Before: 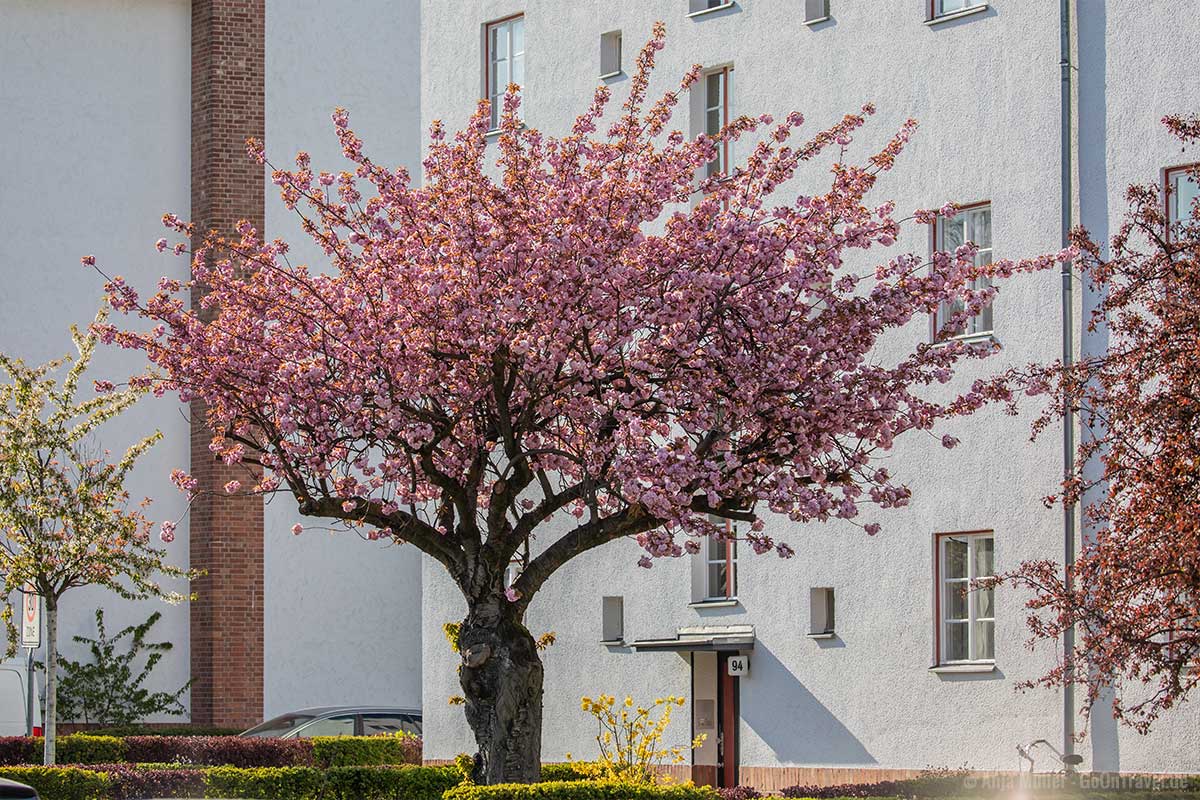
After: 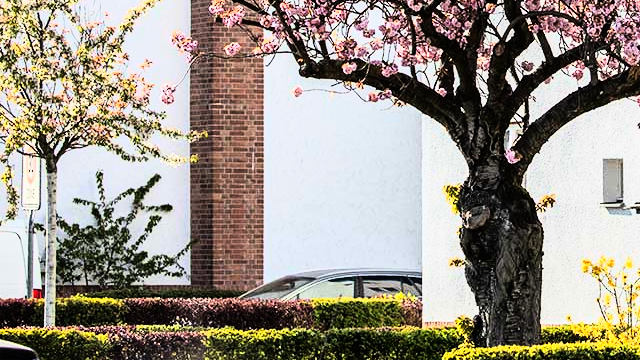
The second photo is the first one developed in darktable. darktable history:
crop and rotate: top 54.778%, right 46.61%, bottom 0.159%
rgb curve: curves: ch0 [(0, 0) (0.21, 0.15) (0.24, 0.21) (0.5, 0.75) (0.75, 0.96) (0.89, 0.99) (1, 1)]; ch1 [(0, 0.02) (0.21, 0.13) (0.25, 0.2) (0.5, 0.67) (0.75, 0.9) (0.89, 0.97) (1, 1)]; ch2 [(0, 0.02) (0.21, 0.13) (0.25, 0.2) (0.5, 0.67) (0.75, 0.9) (0.89, 0.97) (1, 1)], compensate middle gray true
